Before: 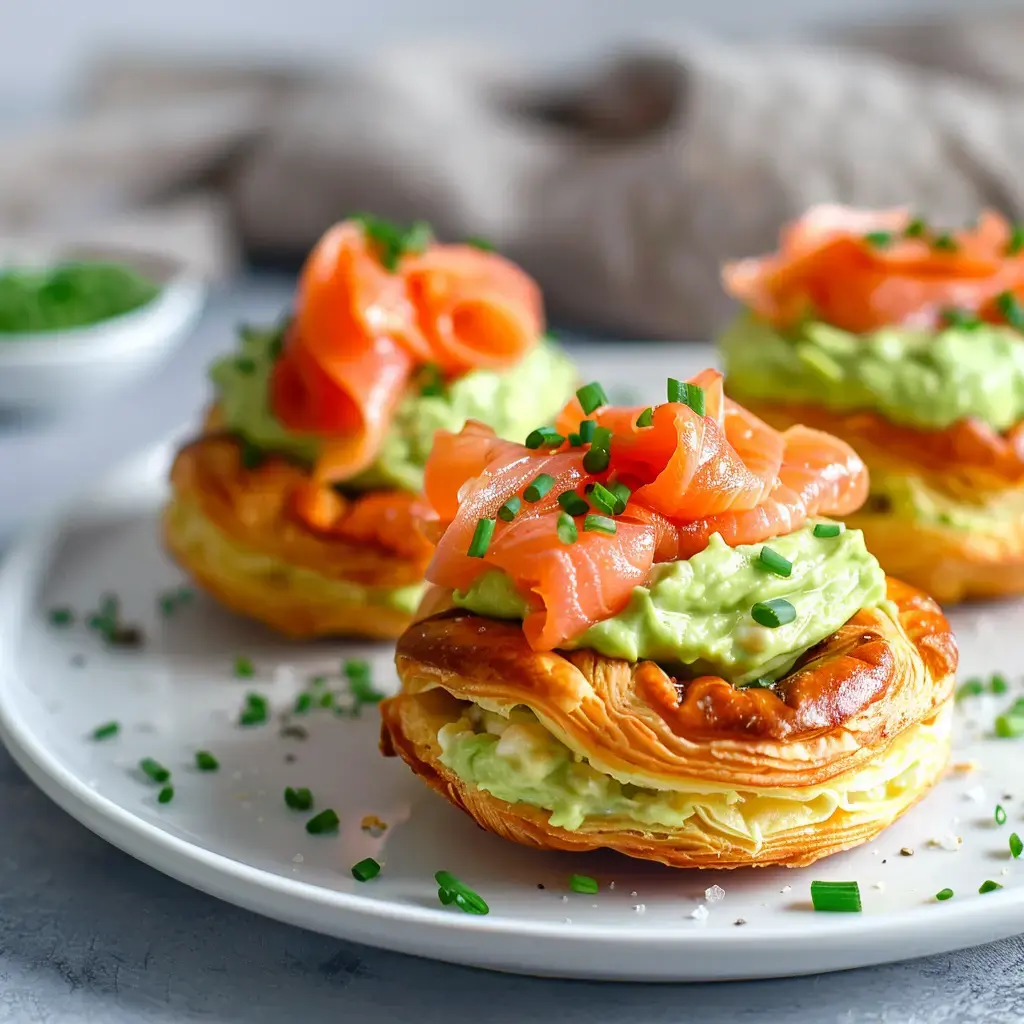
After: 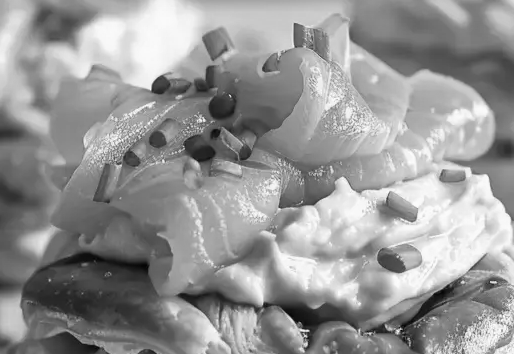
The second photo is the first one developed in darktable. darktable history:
monochrome: on, module defaults
velvia: on, module defaults
crop: left 36.607%, top 34.735%, right 13.146%, bottom 30.611%
